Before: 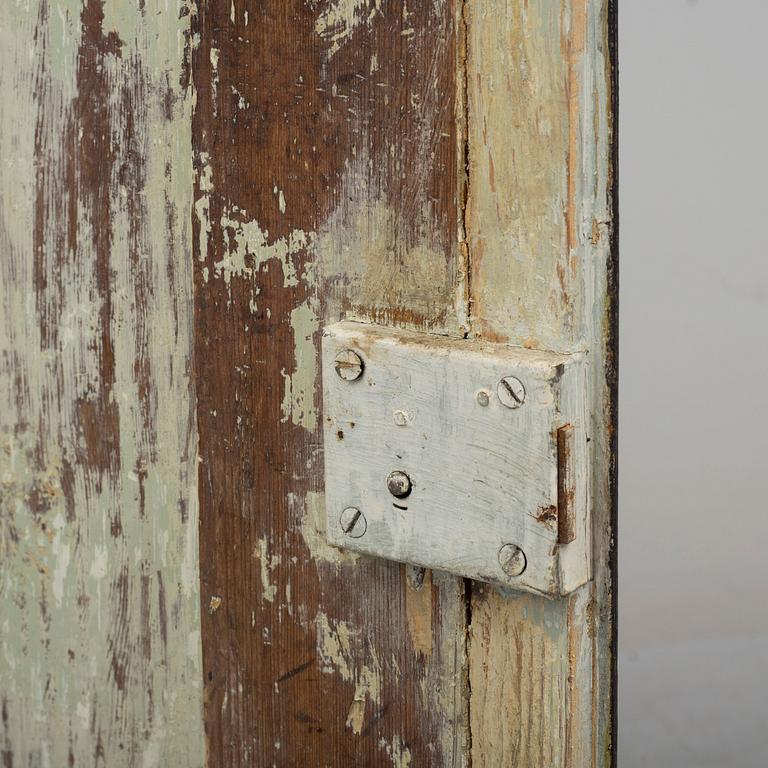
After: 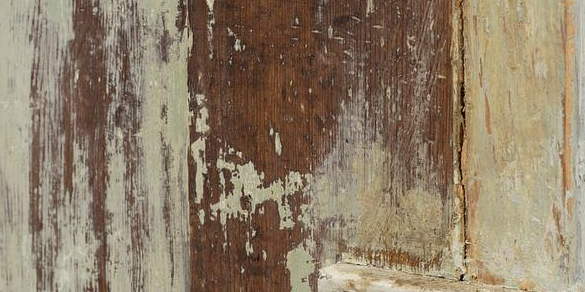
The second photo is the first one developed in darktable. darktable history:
tone equalizer: on, module defaults
crop: left 0.579%, top 7.627%, right 23.167%, bottom 54.275%
